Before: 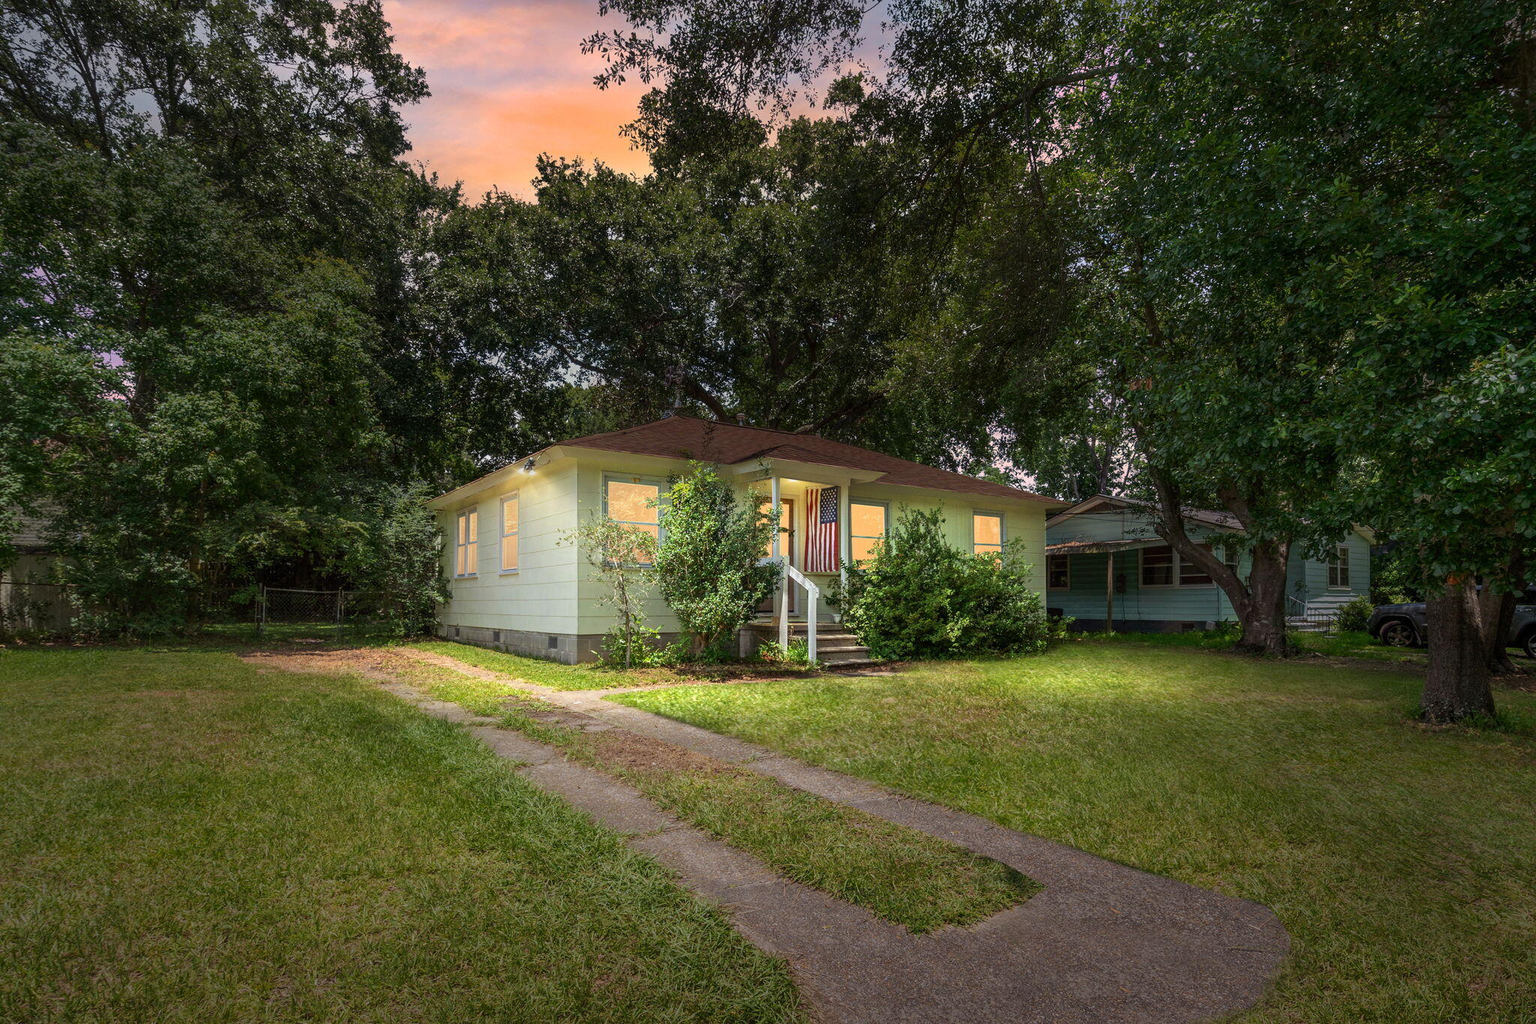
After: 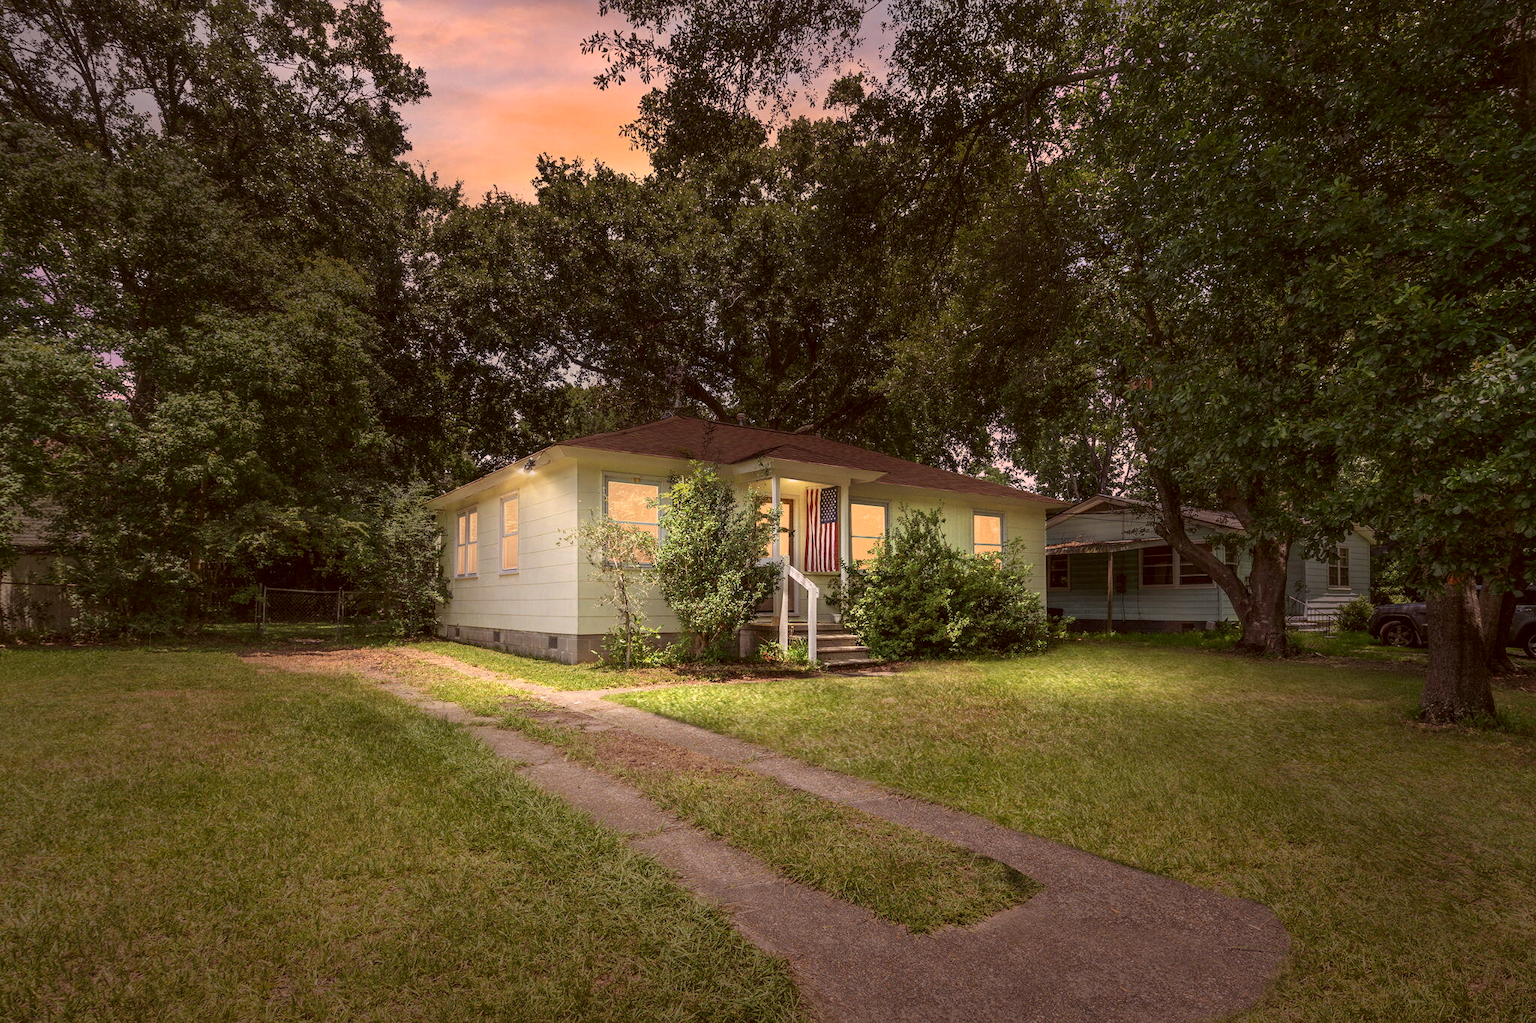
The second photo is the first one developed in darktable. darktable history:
color correction: highlights a* 10.2, highlights b* 9.65, shadows a* 8.77, shadows b* 8.09, saturation 0.82
